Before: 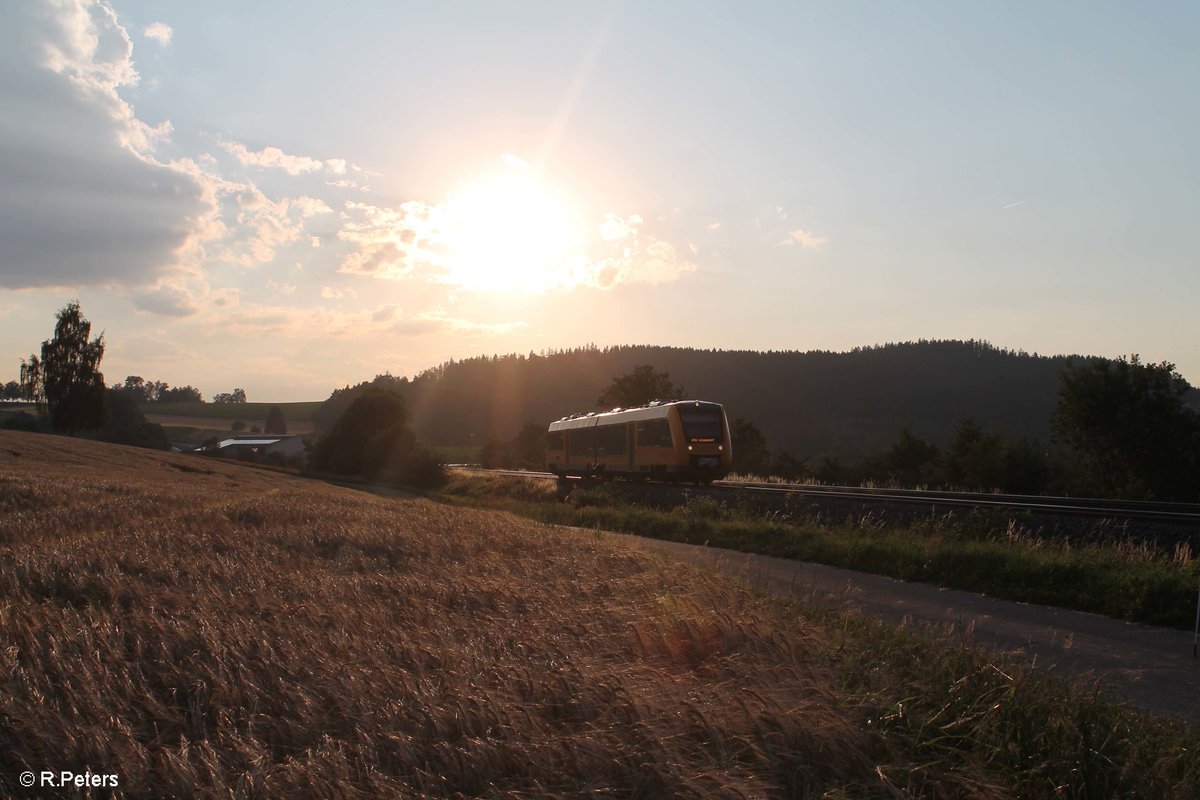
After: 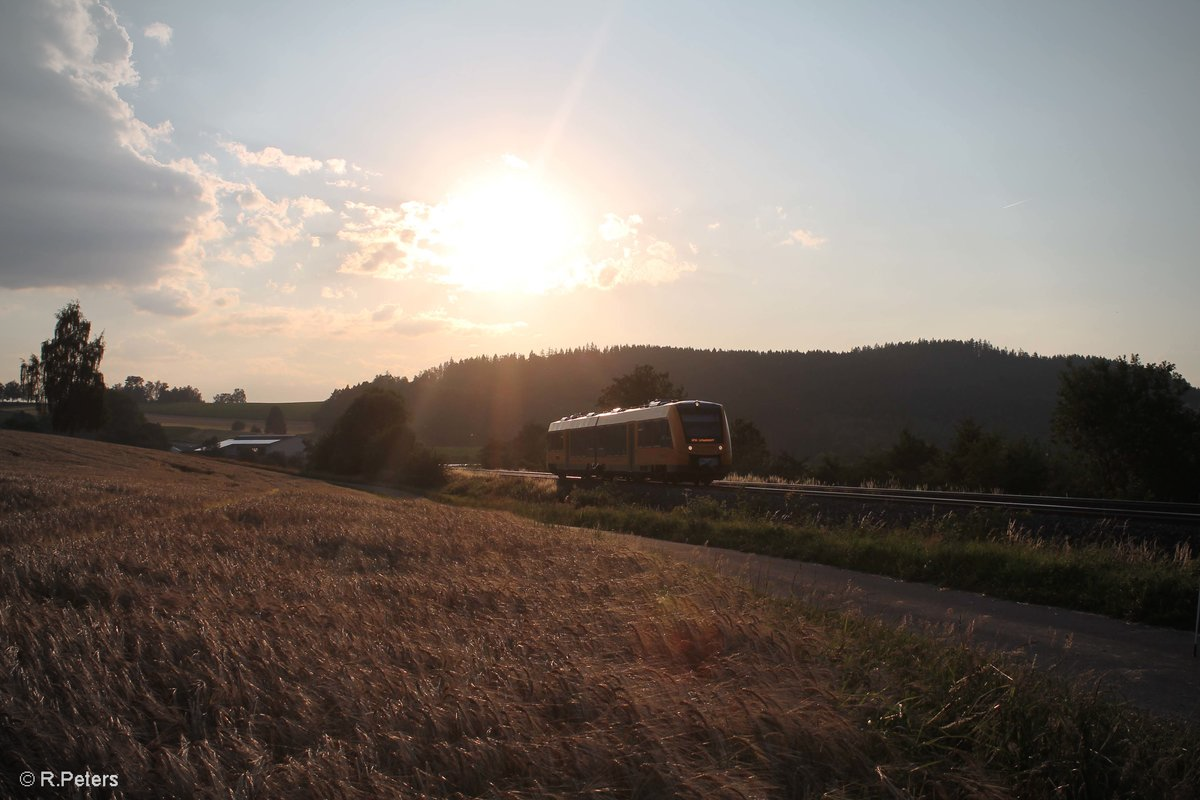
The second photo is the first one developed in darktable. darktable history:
vignetting: fall-off start 75.05%, width/height ratio 1.081
